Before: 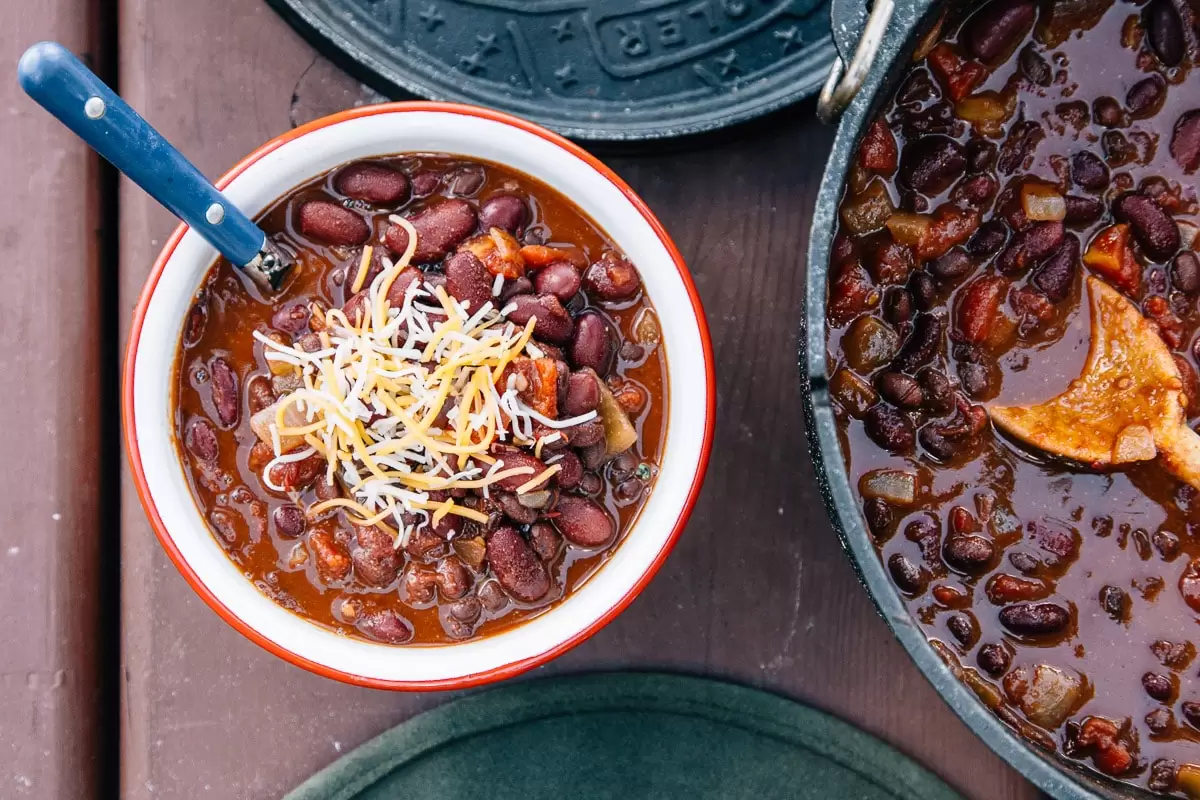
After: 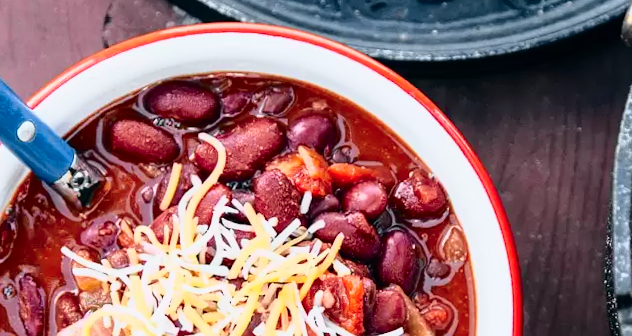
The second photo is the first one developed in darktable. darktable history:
rotate and perspective: rotation 0.226°, lens shift (vertical) -0.042, crop left 0.023, crop right 0.982, crop top 0.006, crop bottom 0.994
crop: left 15.306%, top 9.065%, right 30.789%, bottom 48.638%
contrast brightness saturation: saturation 0.18
tone curve: curves: ch0 [(0, 0) (0.105, 0.068) (0.195, 0.162) (0.283, 0.283) (0.384, 0.404) (0.485, 0.531) (0.638, 0.681) (0.795, 0.879) (1, 0.977)]; ch1 [(0, 0) (0.161, 0.092) (0.35, 0.33) (0.379, 0.401) (0.456, 0.469) (0.504, 0.498) (0.53, 0.532) (0.58, 0.619) (0.635, 0.671) (1, 1)]; ch2 [(0, 0) (0.371, 0.362) (0.437, 0.437) (0.483, 0.484) (0.53, 0.515) (0.56, 0.58) (0.622, 0.606) (1, 1)], color space Lab, independent channels, preserve colors none
